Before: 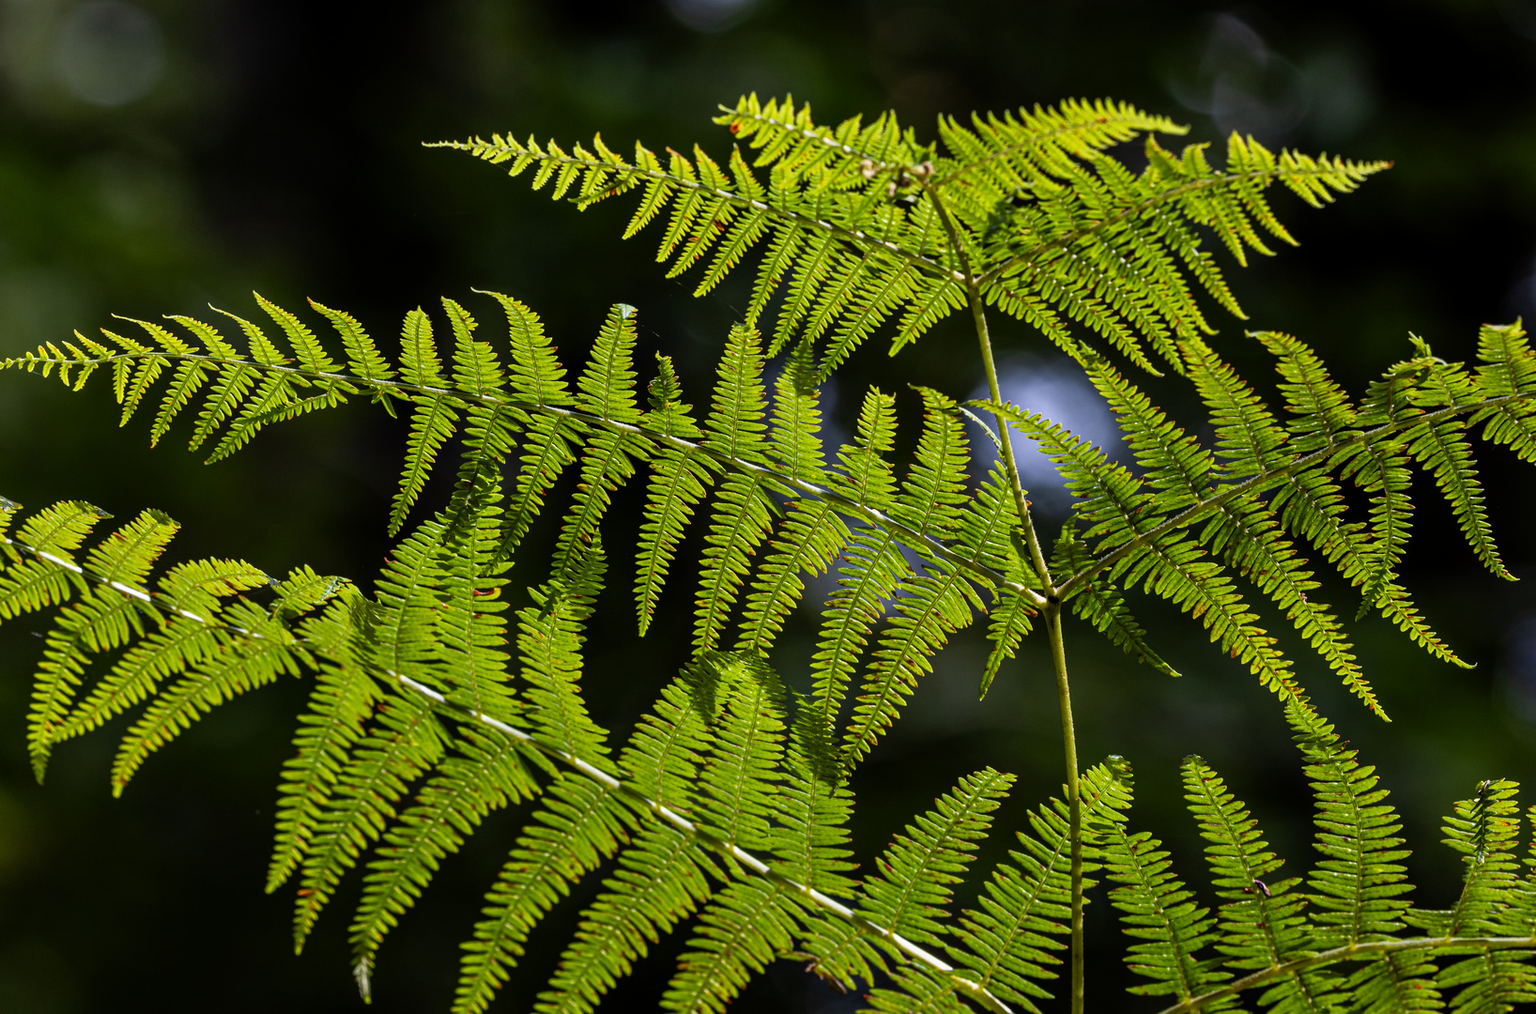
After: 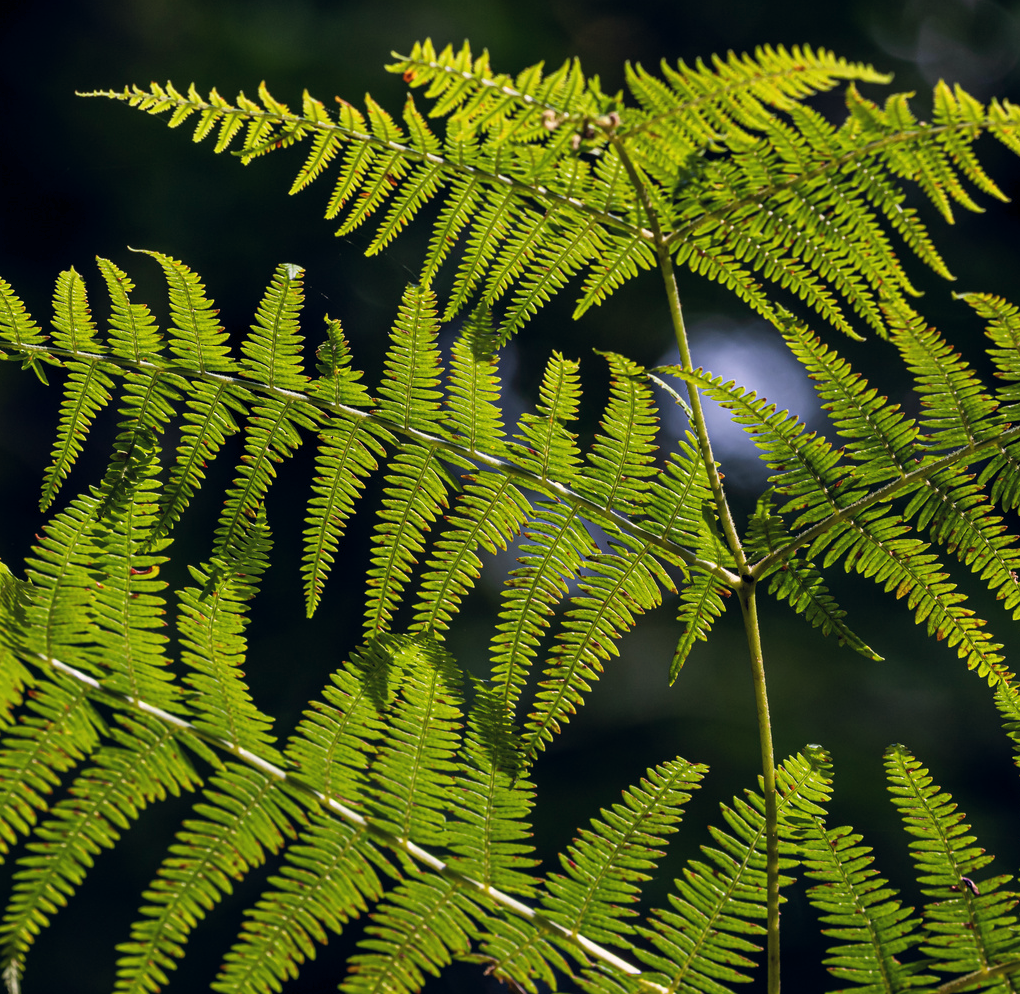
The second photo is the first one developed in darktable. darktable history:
crop and rotate: left 22.918%, top 5.629%, right 14.711%, bottom 2.247%
color balance rgb: shadows lift › hue 87.51°, highlights gain › chroma 1.62%, highlights gain › hue 55.1°, global offset › chroma 0.06%, global offset › hue 253.66°, linear chroma grading › global chroma 0.5%
